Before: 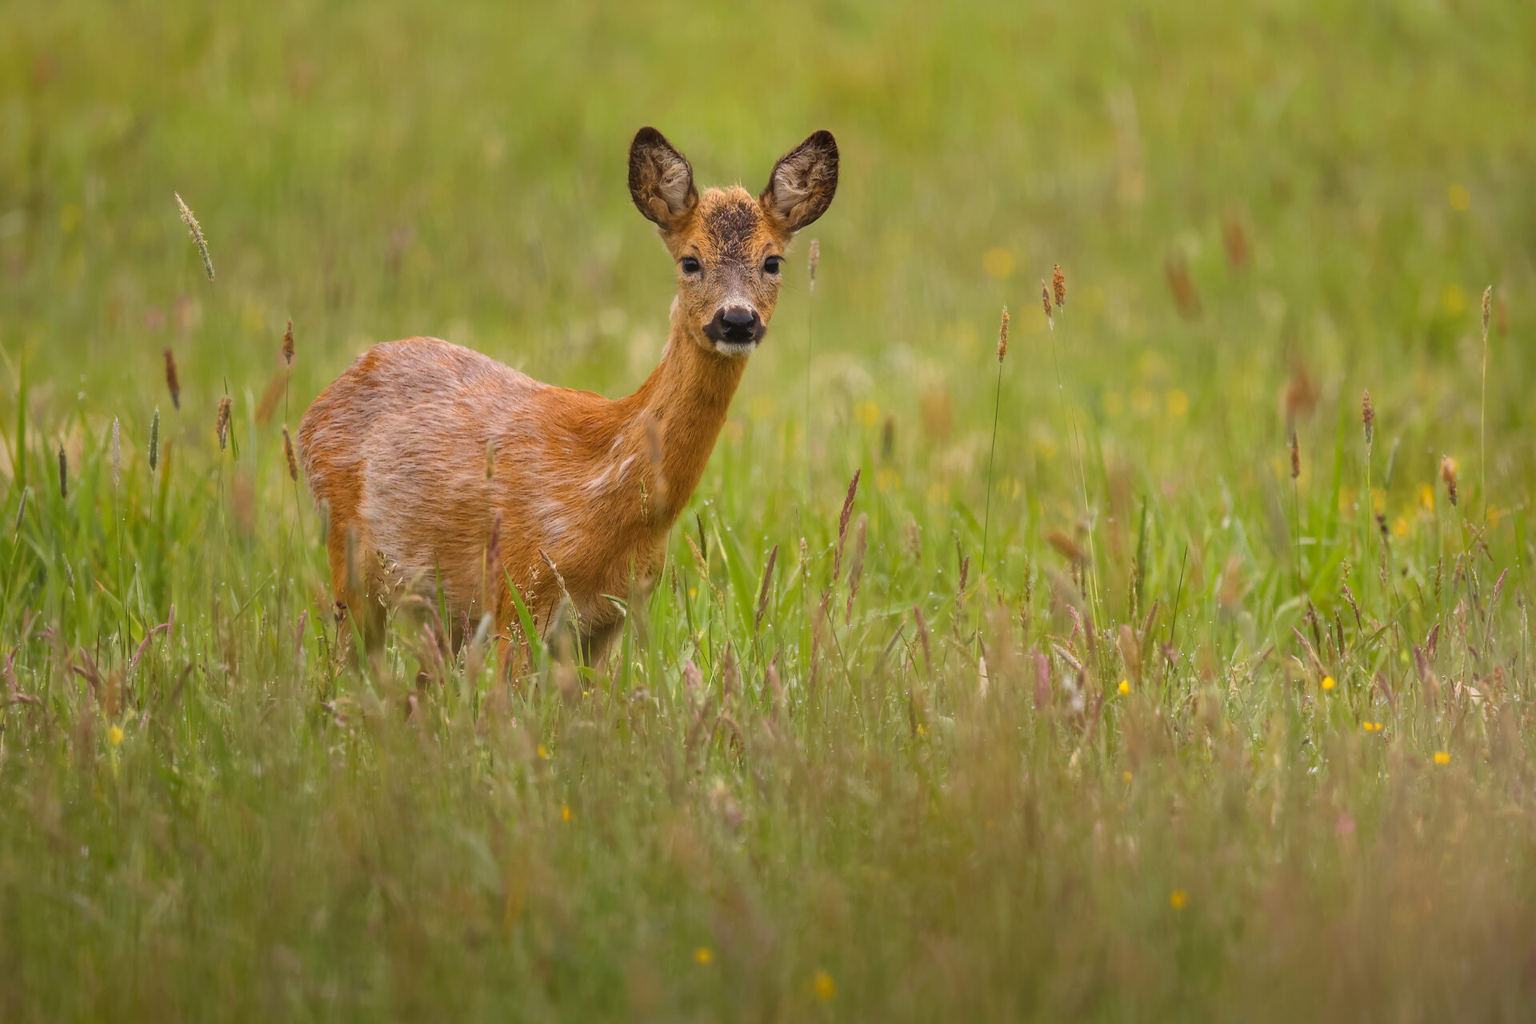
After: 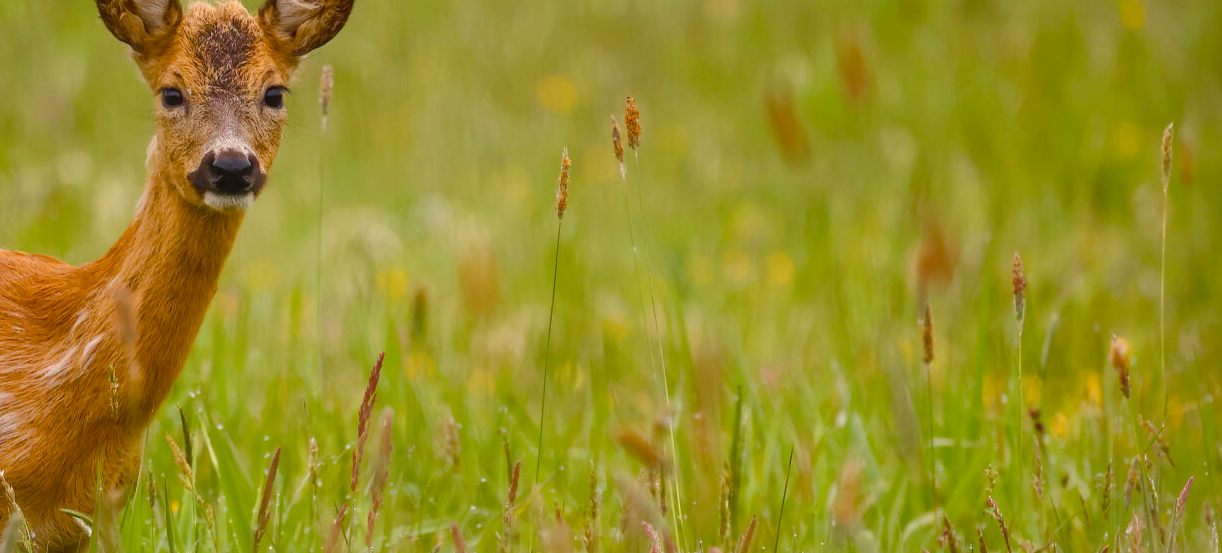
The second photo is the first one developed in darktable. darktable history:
crop: left 36.005%, top 18.293%, right 0.31%, bottom 38.444%
color balance rgb: perceptual saturation grading › global saturation 20%, perceptual saturation grading › highlights -25%, perceptual saturation grading › shadows 50%
